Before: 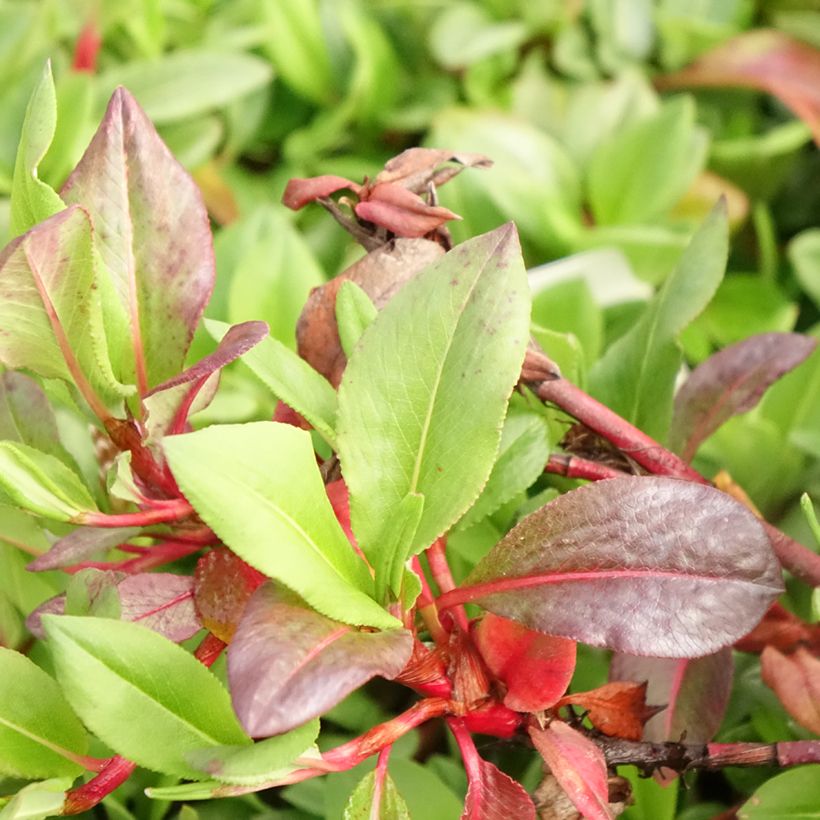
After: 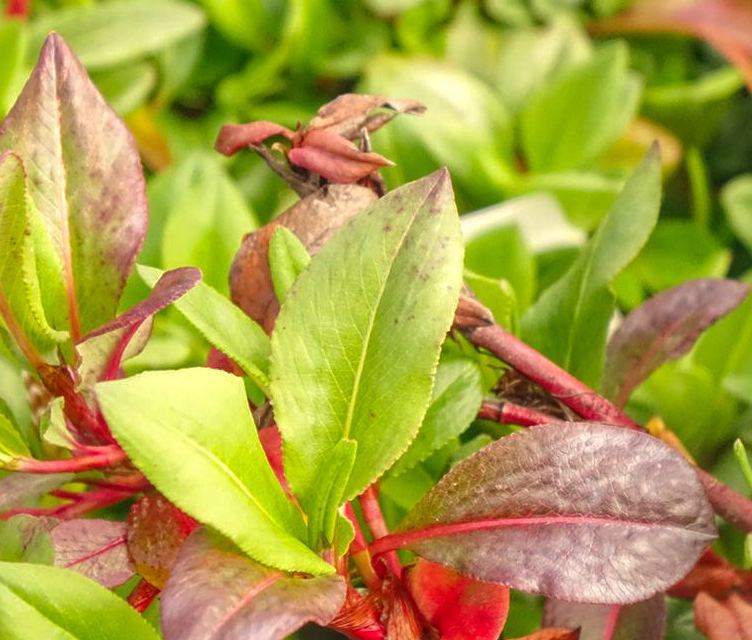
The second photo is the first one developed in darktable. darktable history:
crop: left 8.175%, top 6.599%, bottom 15.241%
shadows and highlights: on, module defaults
local contrast: highlights 97%, shadows 86%, detail 160%, midtone range 0.2
color balance rgb: highlights gain › chroma 2.016%, highlights gain › hue 71.42°, global offset › luminance 0.484%, global offset › hue 60.24°, linear chroma grading › global chroma -14.856%, perceptual saturation grading › global saturation 25.247%, global vibrance 20%
